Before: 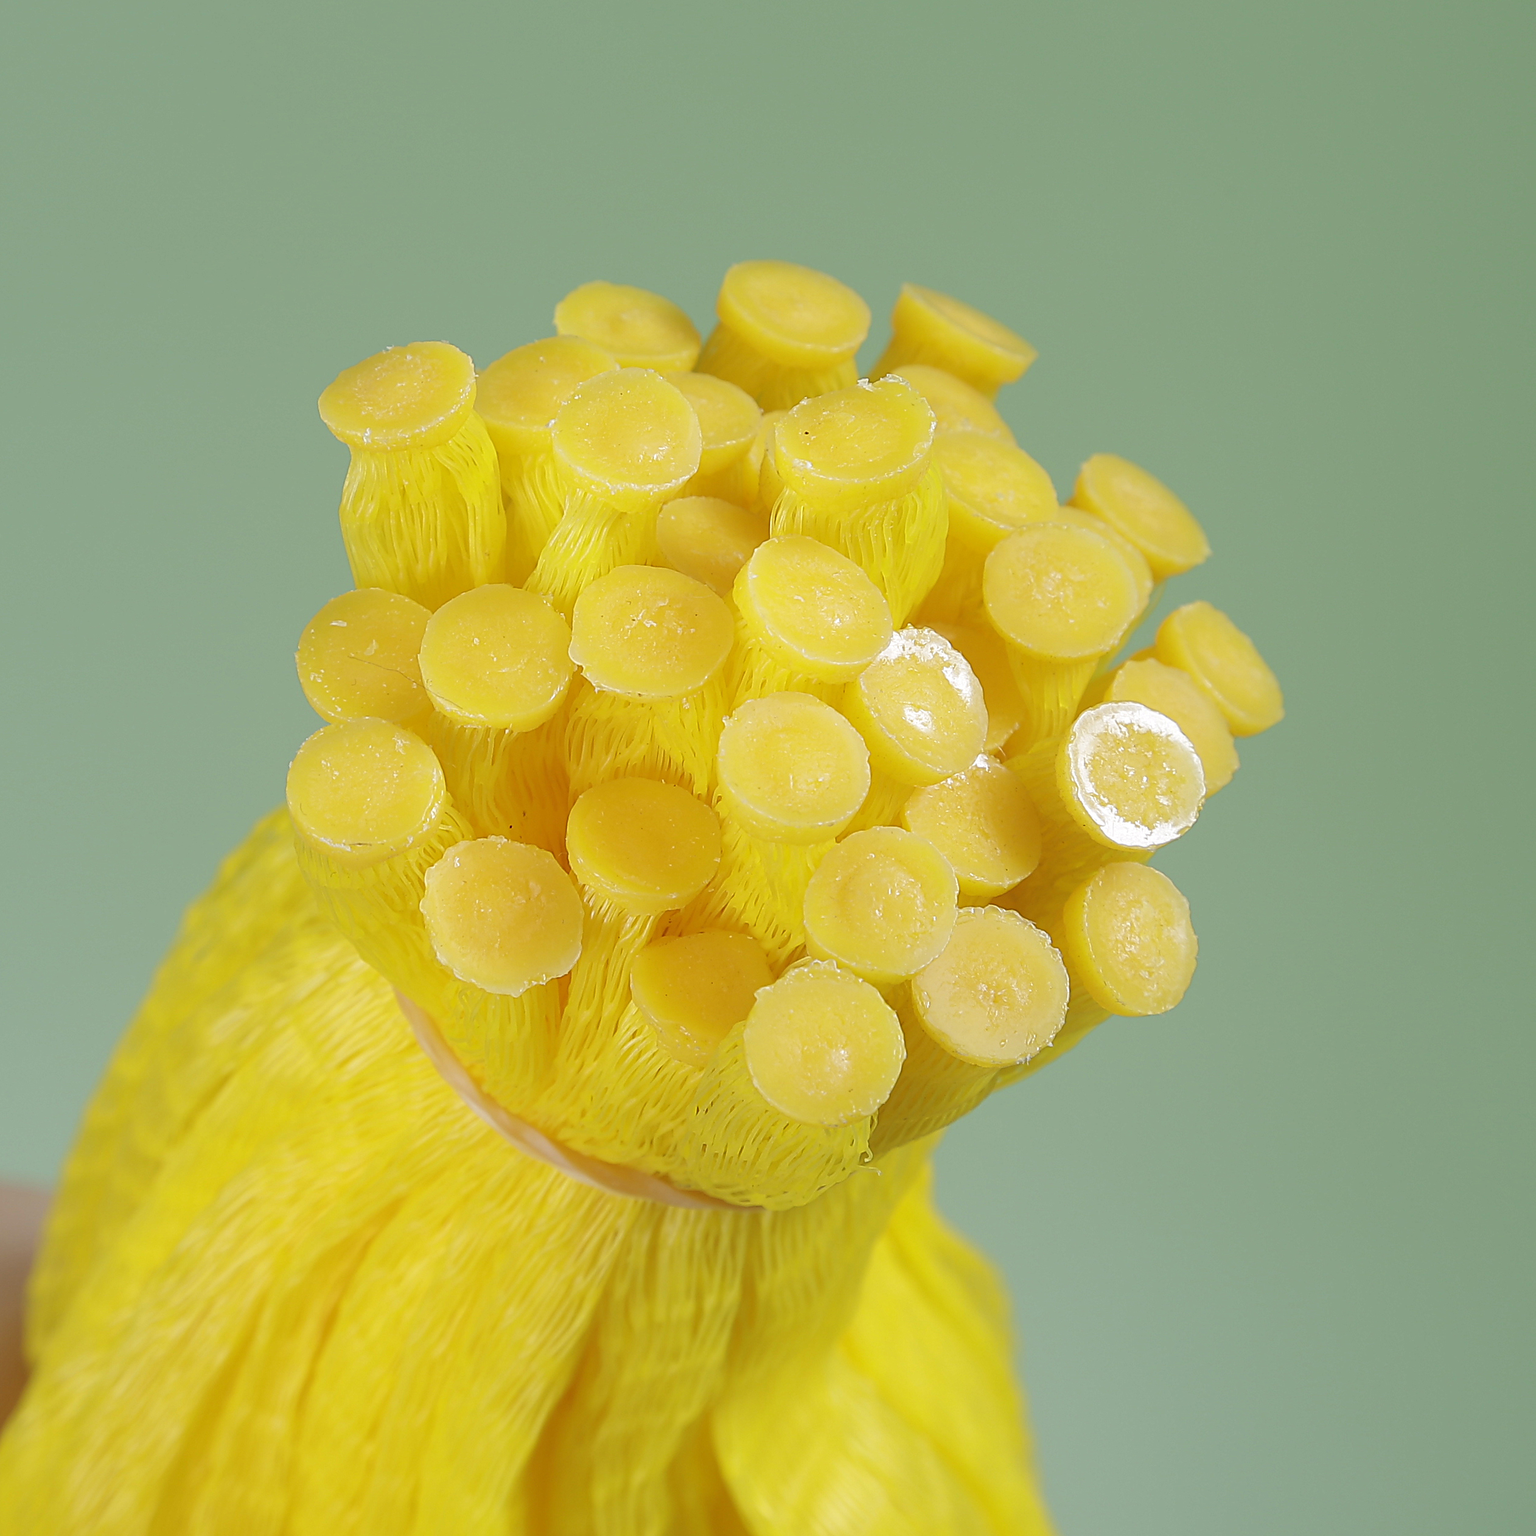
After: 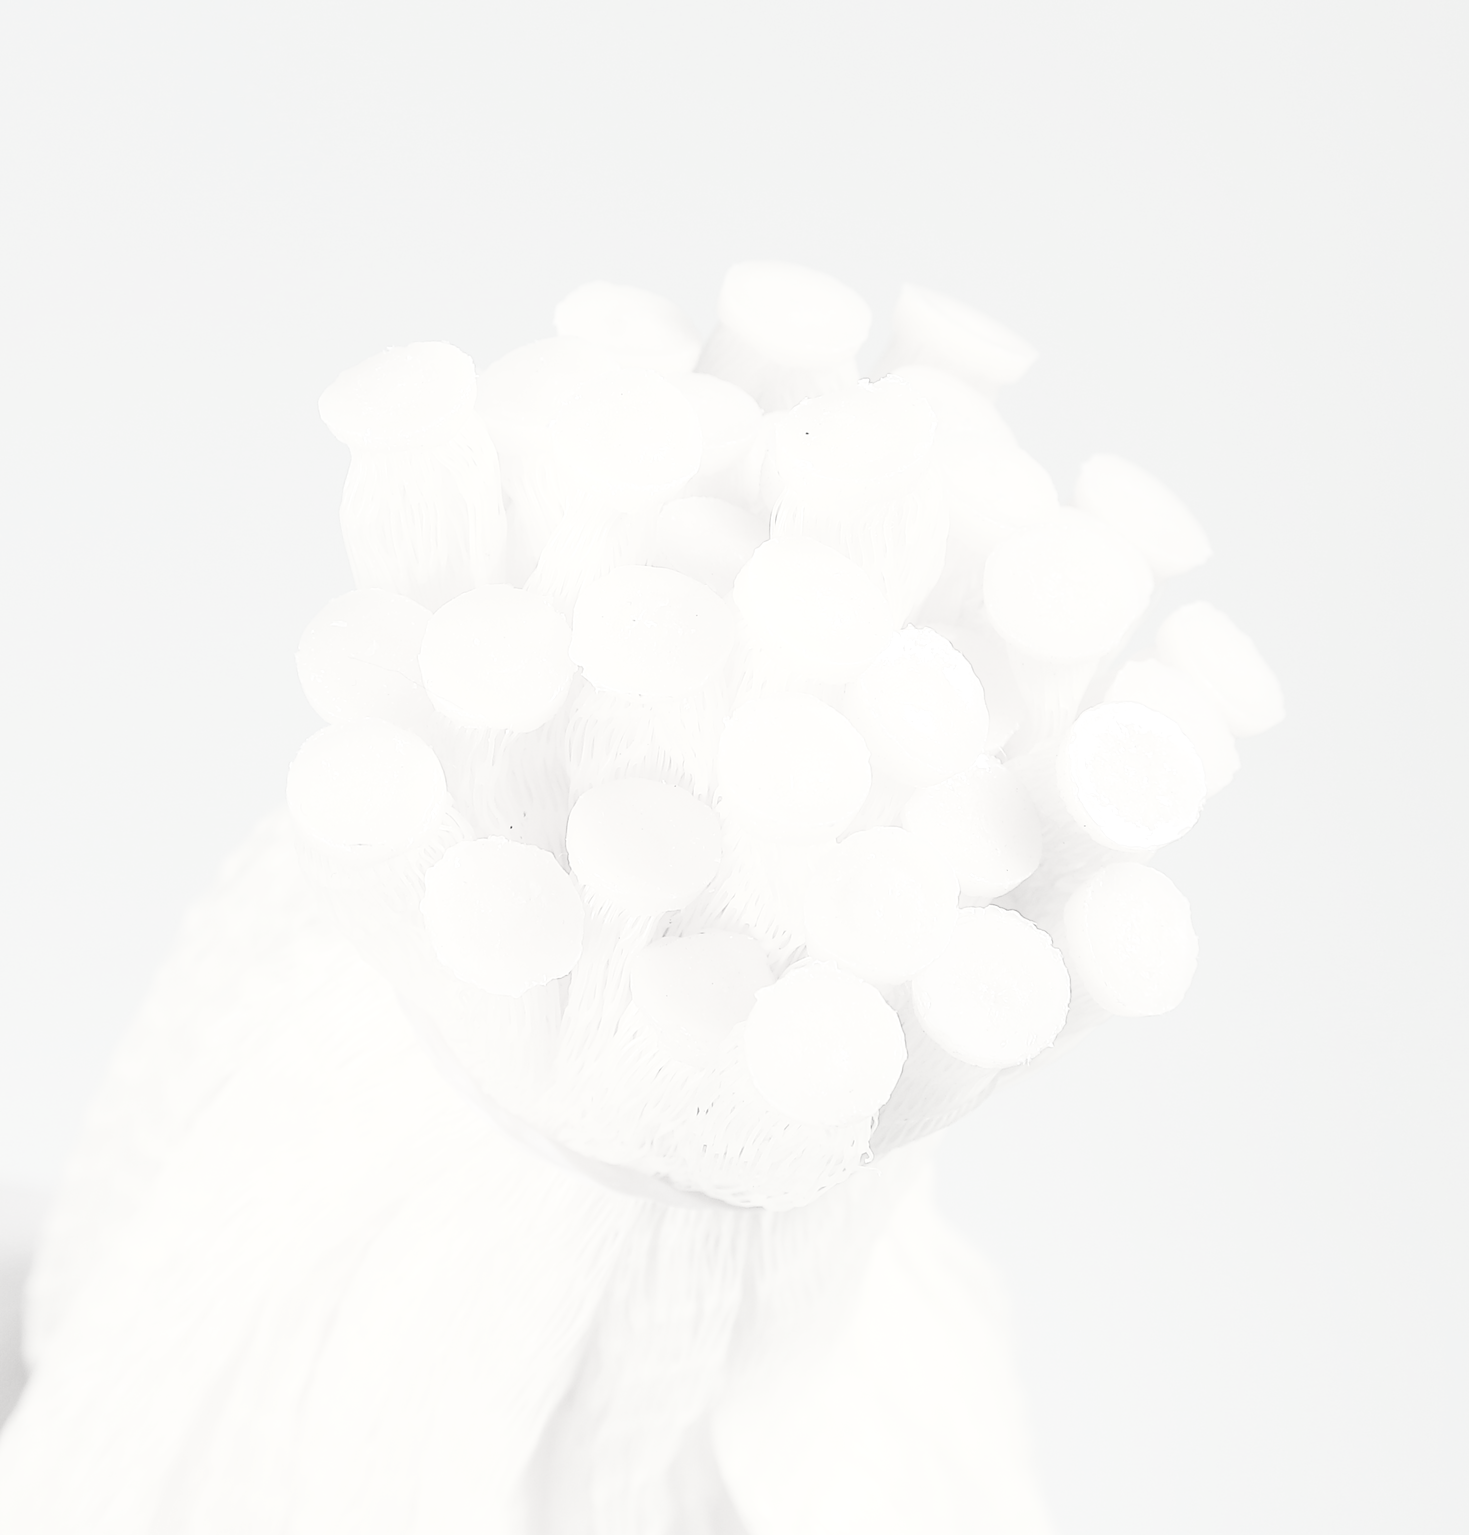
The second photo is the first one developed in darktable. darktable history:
contrast brightness saturation: contrast 0.525, brightness 0.473, saturation -0.983
crop: right 4.366%, bottom 0.023%
exposure: black level correction -0.071, exposure 0.502 EV, compensate exposure bias true, compensate highlight preservation false
base curve: curves: ch0 [(0, 0) (0.297, 0.298) (1, 1)], preserve colors none
